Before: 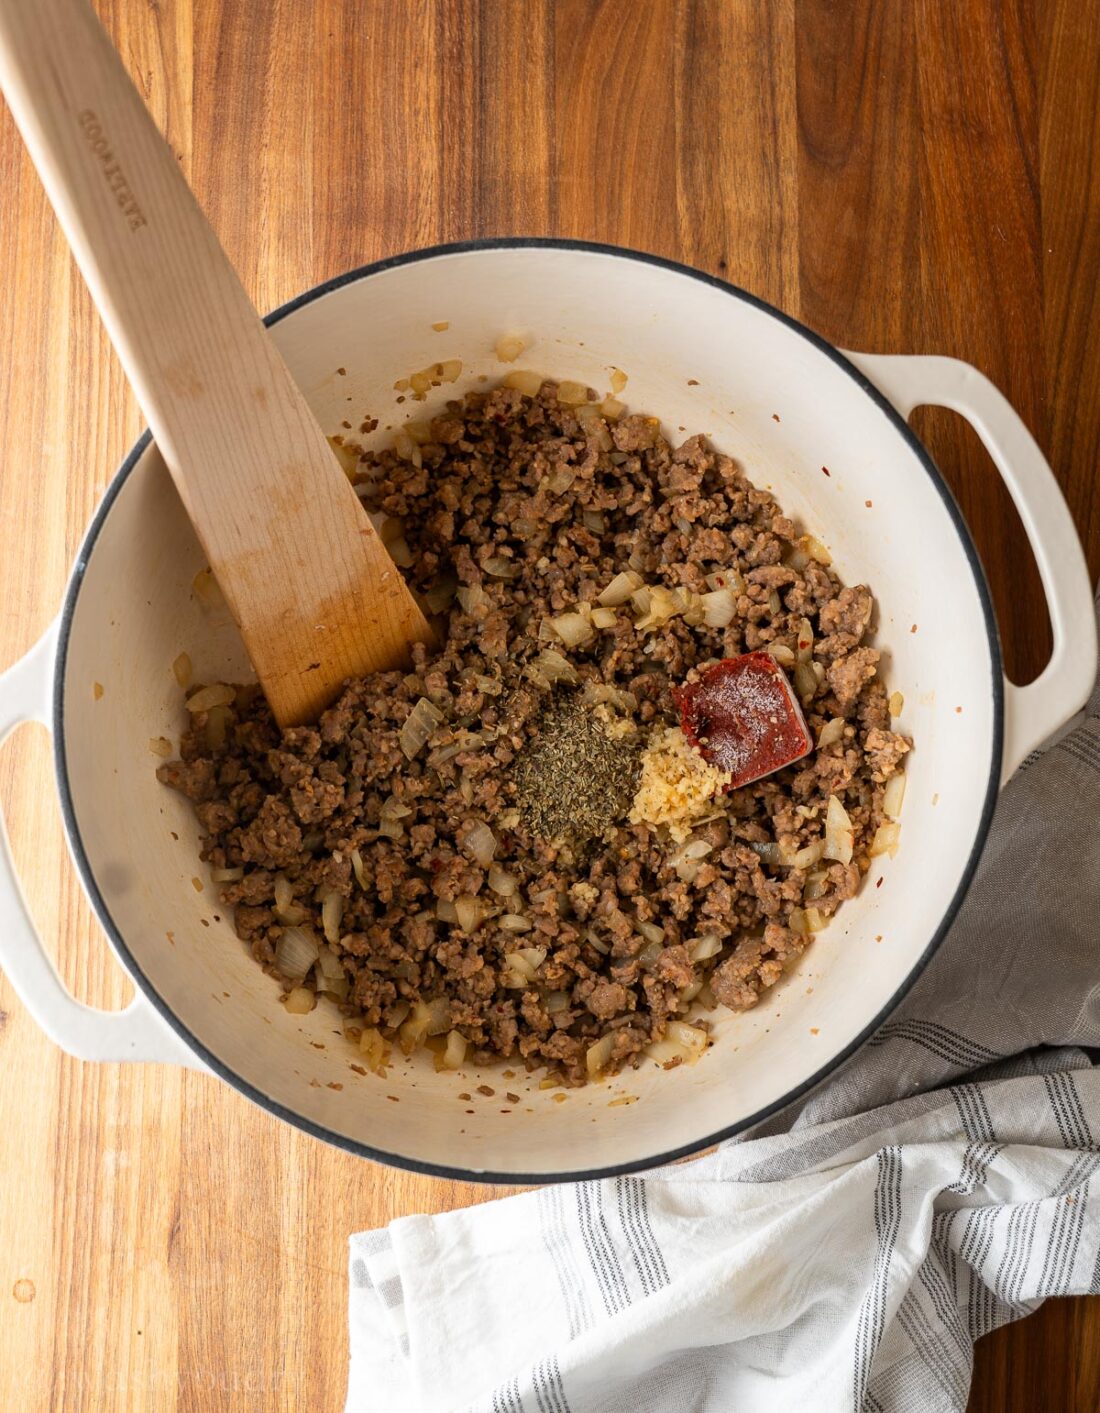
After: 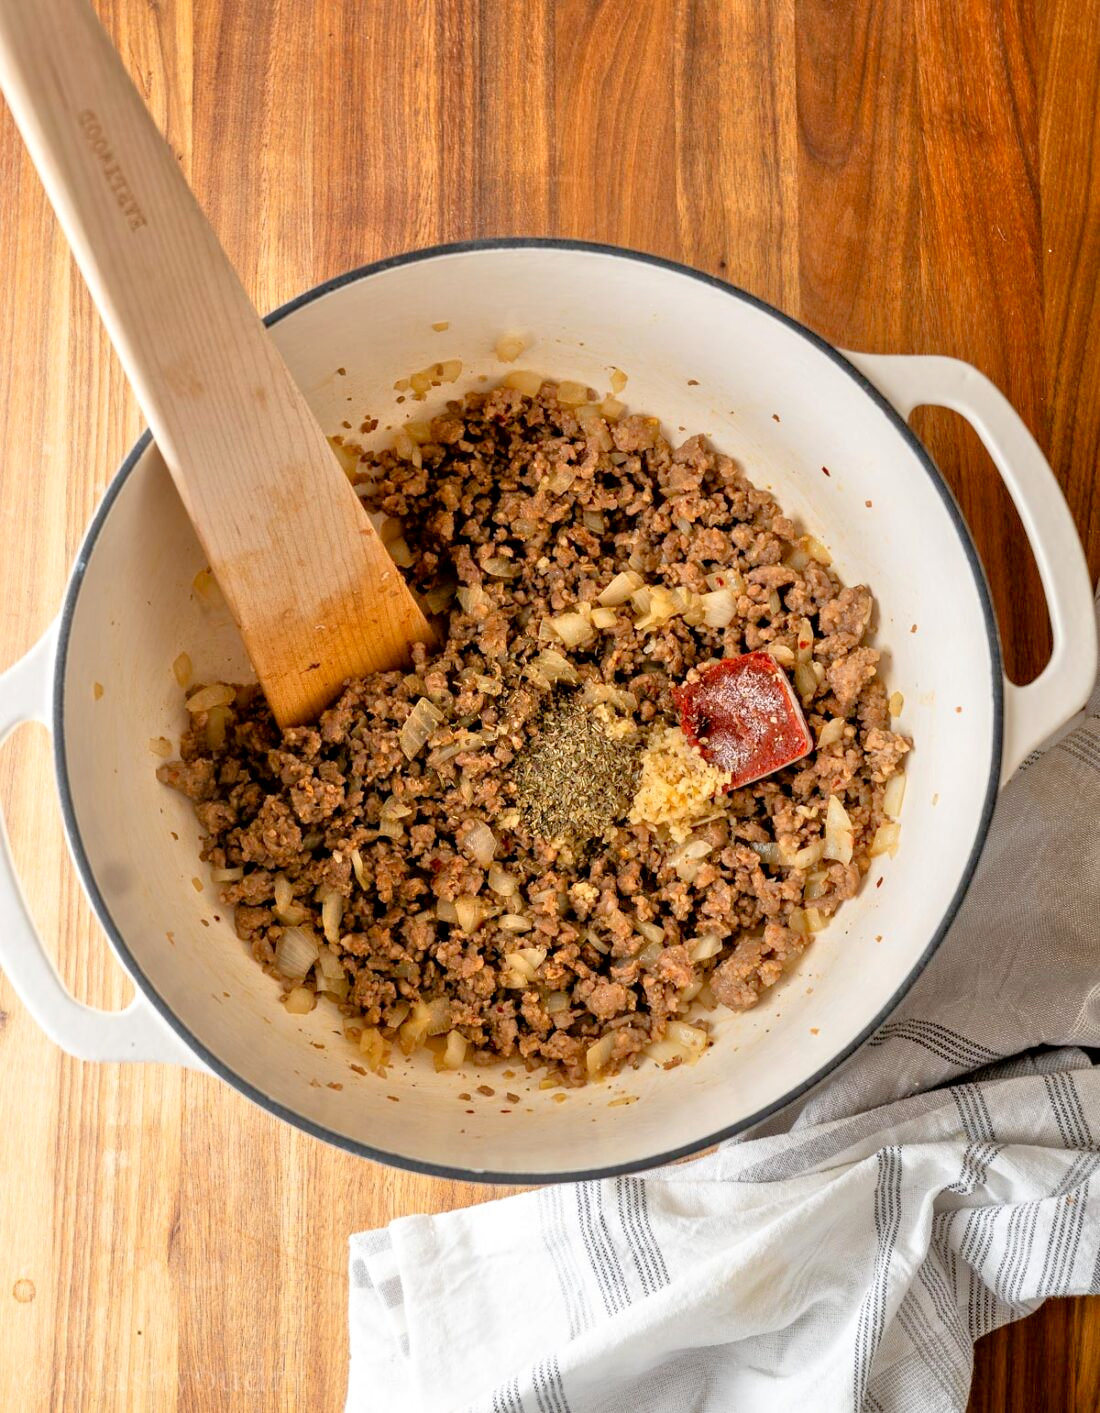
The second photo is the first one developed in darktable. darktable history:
tone equalizer: -7 EV 0.15 EV, -6 EV 0.6 EV, -5 EV 1.15 EV, -4 EV 1.33 EV, -3 EV 1.15 EV, -2 EV 0.6 EV, -1 EV 0.15 EV, mask exposure compensation -0.5 EV
exposure: black level correction 0.004, exposure 0.014 EV, compensate highlight preservation false
